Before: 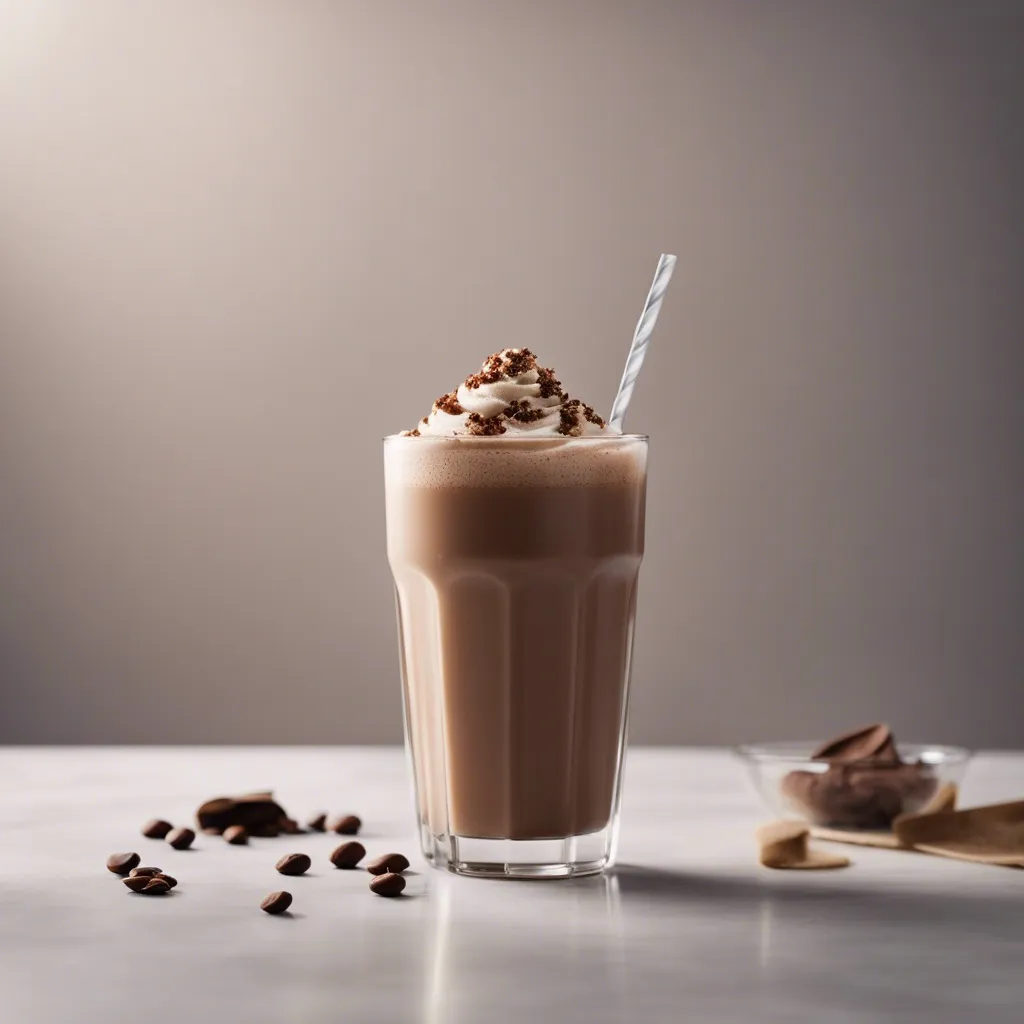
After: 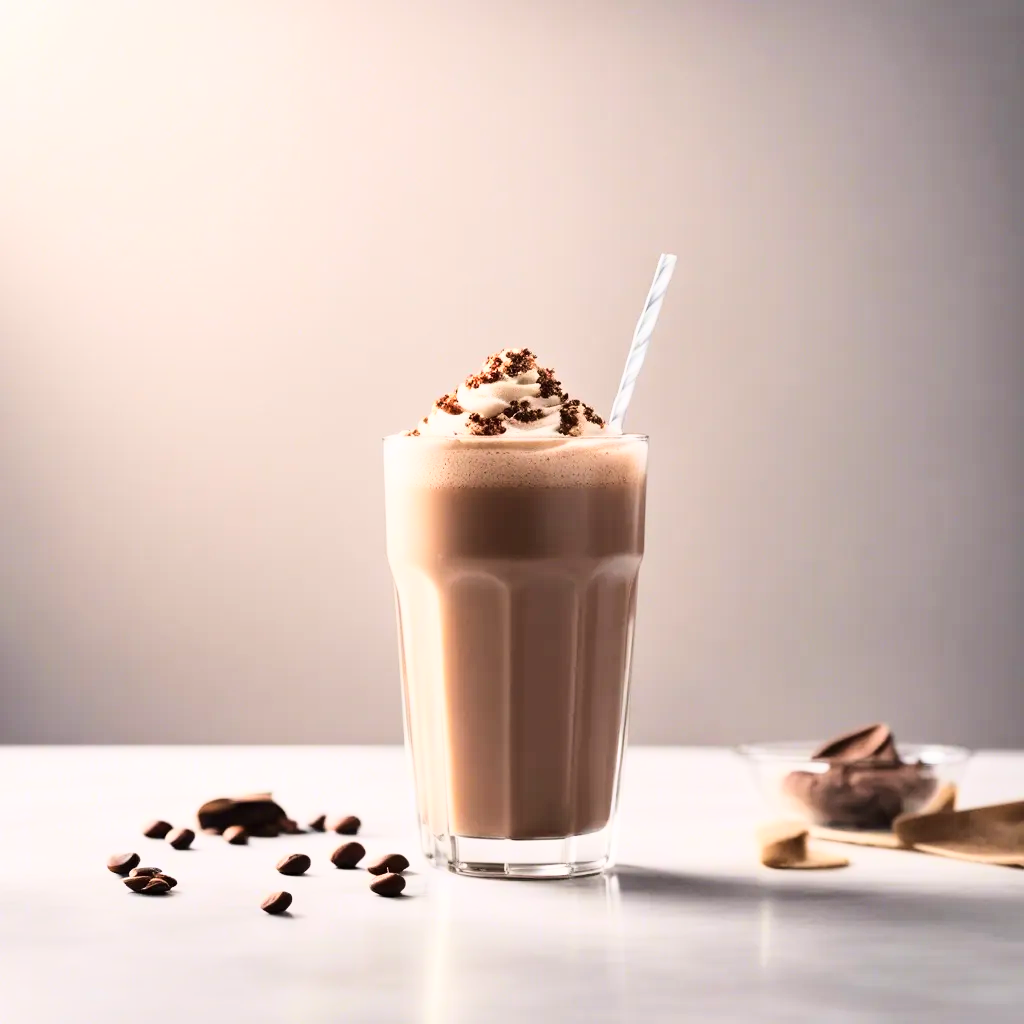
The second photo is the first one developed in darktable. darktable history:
base curve: curves: ch0 [(0, 0) (0.018, 0.026) (0.143, 0.37) (0.33, 0.731) (0.458, 0.853) (0.735, 0.965) (0.905, 0.986) (1, 1)]
